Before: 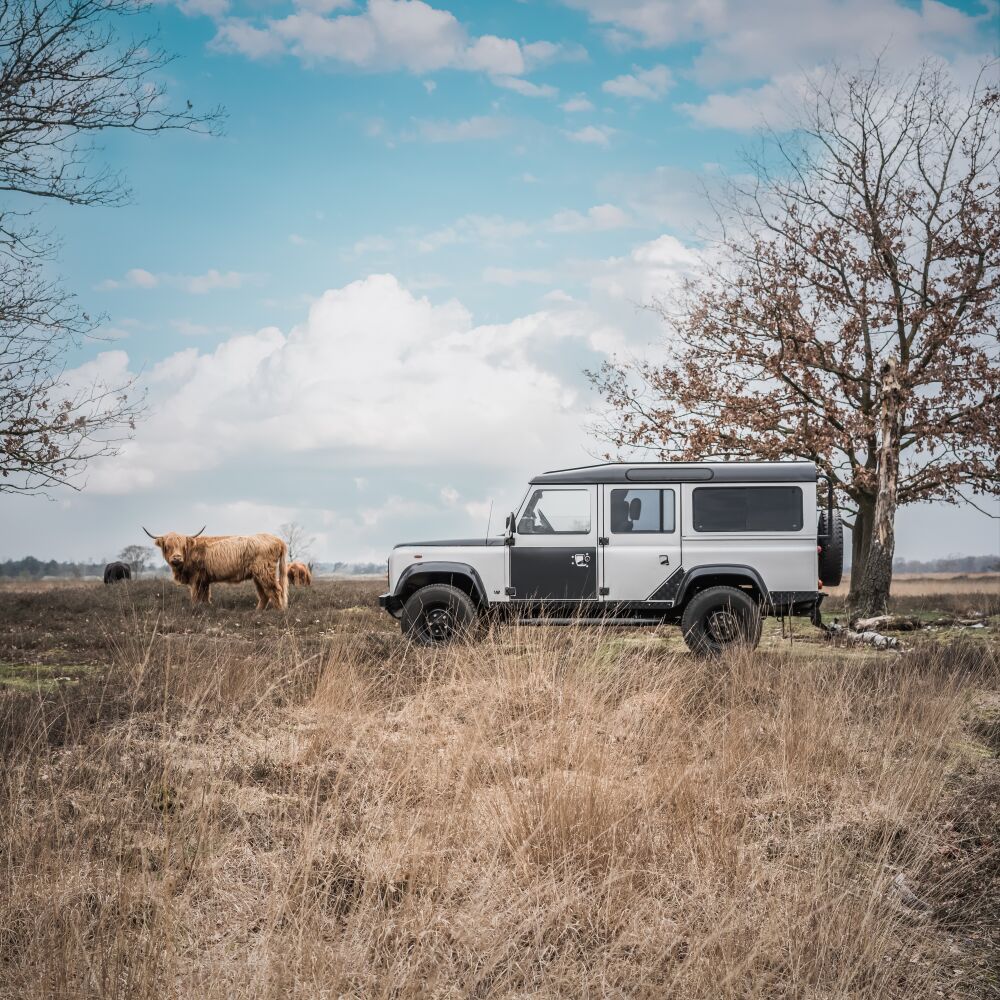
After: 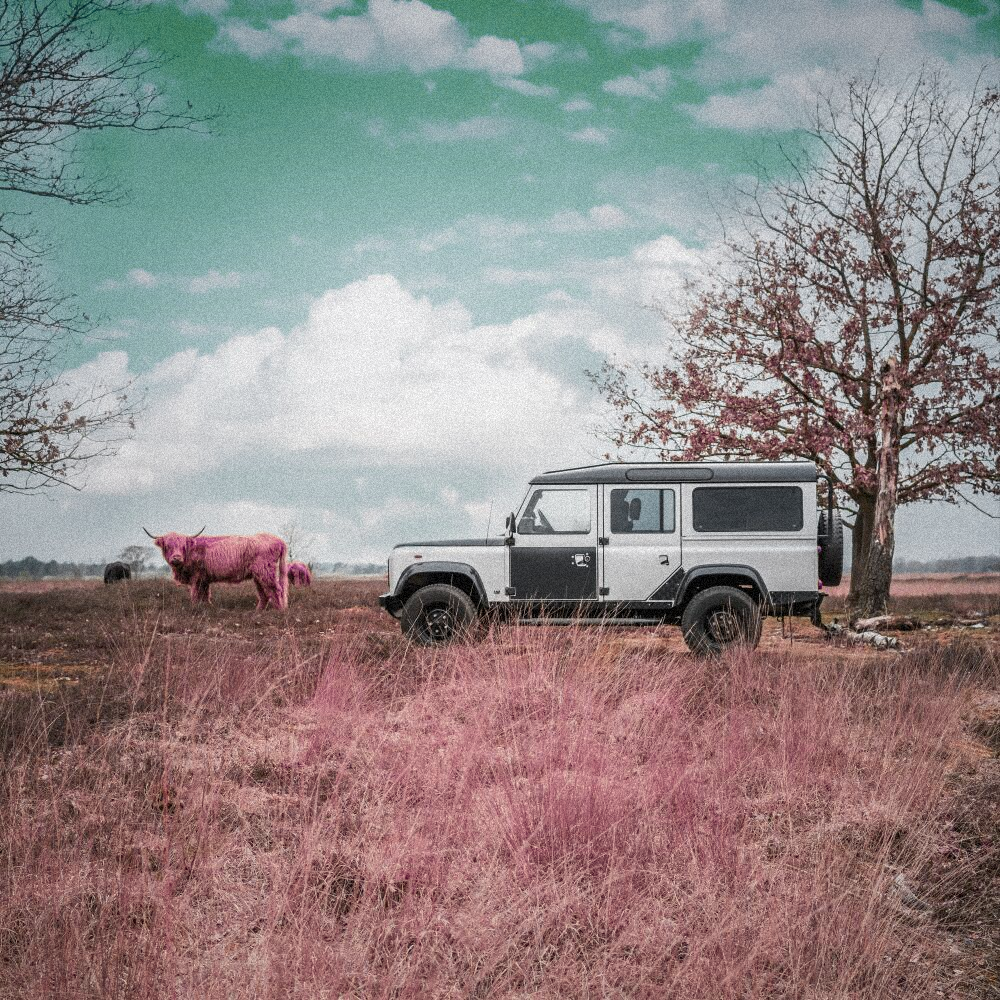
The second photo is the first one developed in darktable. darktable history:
color zones: curves: ch0 [(0.826, 0.353)]; ch1 [(0.242, 0.647) (0.889, 0.342)]; ch2 [(0.246, 0.089) (0.969, 0.068)]
grain: strength 35%, mid-tones bias 0%
